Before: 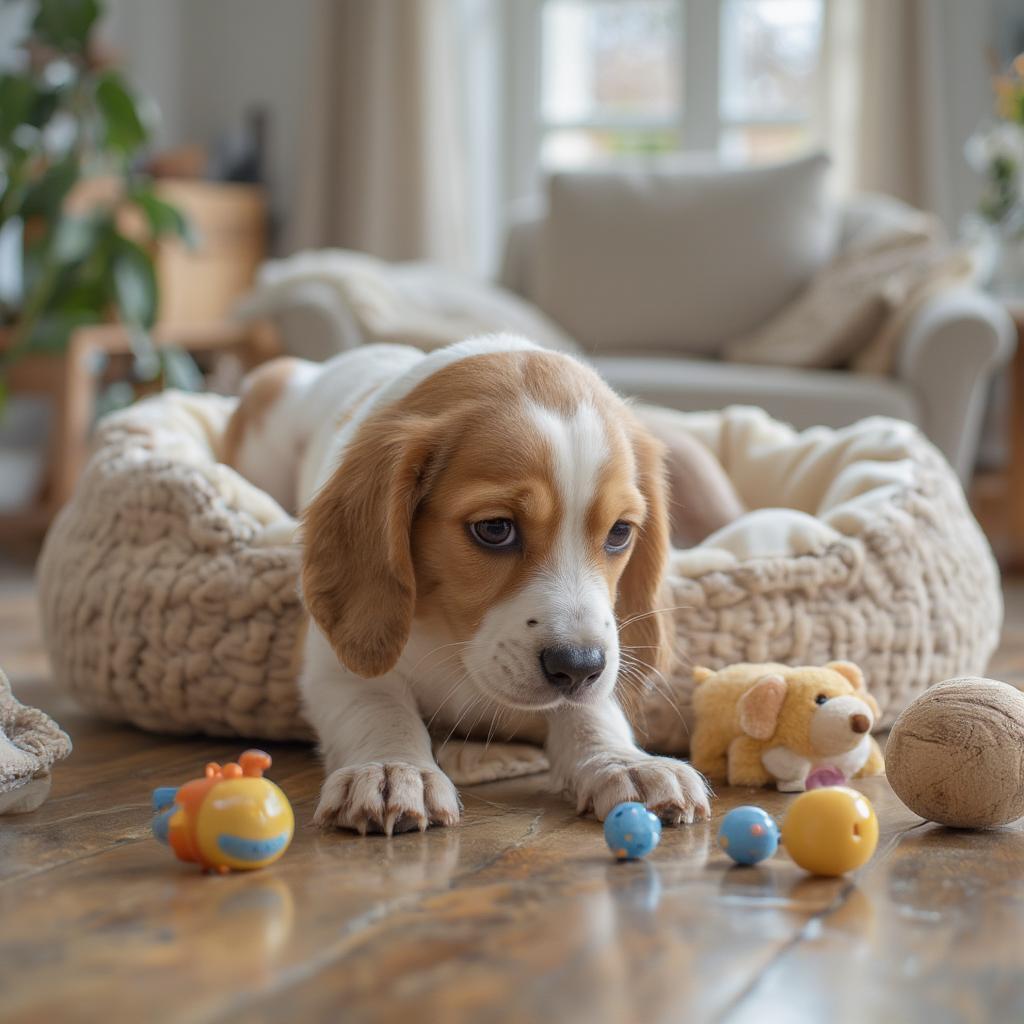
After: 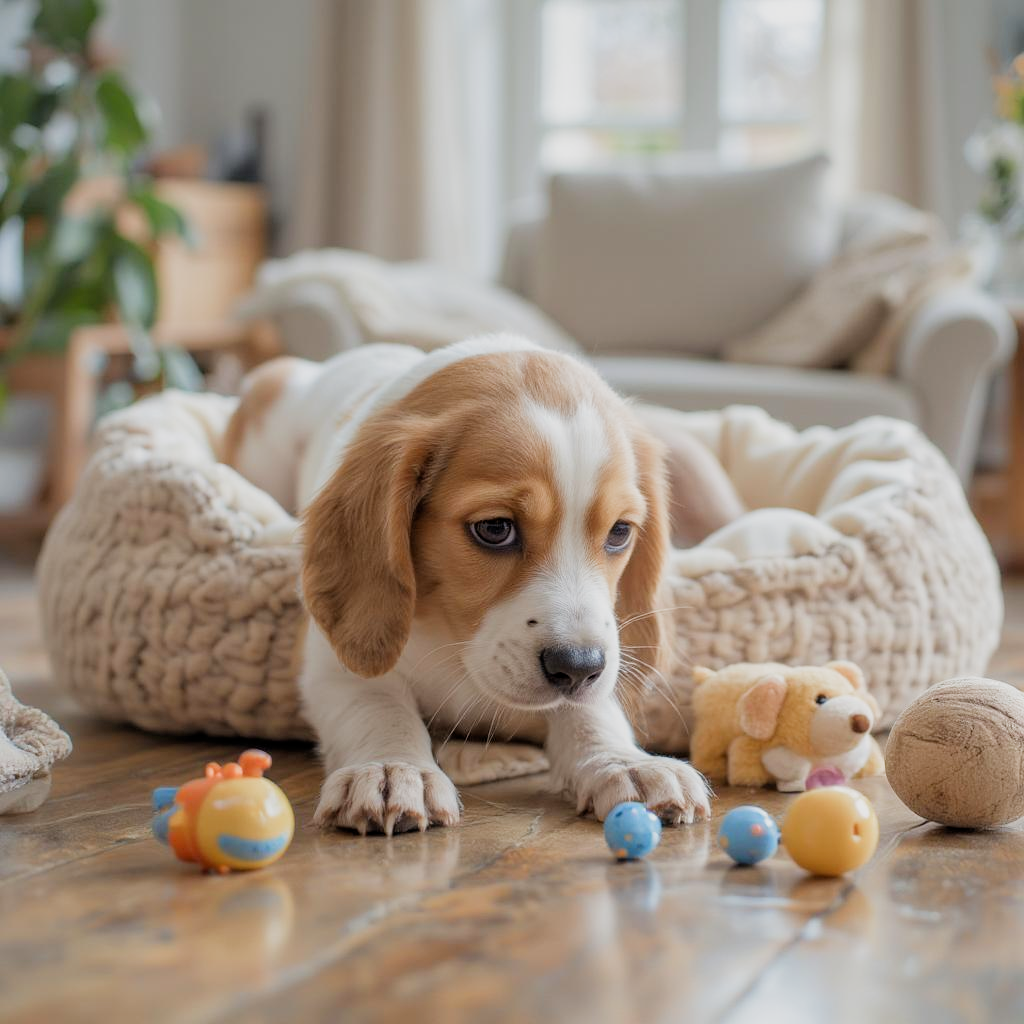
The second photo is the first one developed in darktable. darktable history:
exposure: black level correction 0.001, exposure 0.5 EV, compensate exposure bias true, compensate highlight preservation false
filmic rgb: middle gray luminance 18.42%, black relative exposure -11.25 EV, white relative exposure 3.75 EV, threshold 6 EV, target black luminance 0%, hardness 5.87, latitude 57.4%, contrast 0.963, shadows ↔ highlights balance 49.98%, add noise in highlights 0, preserve chrominance luminance Y, color science v3 (2019), use custom middle-gray values true, iterations of high-quality reconstruction 0, contrast in highlights soft, enable highlight reconstruction true
rotate and perspective: automatic cropping off
